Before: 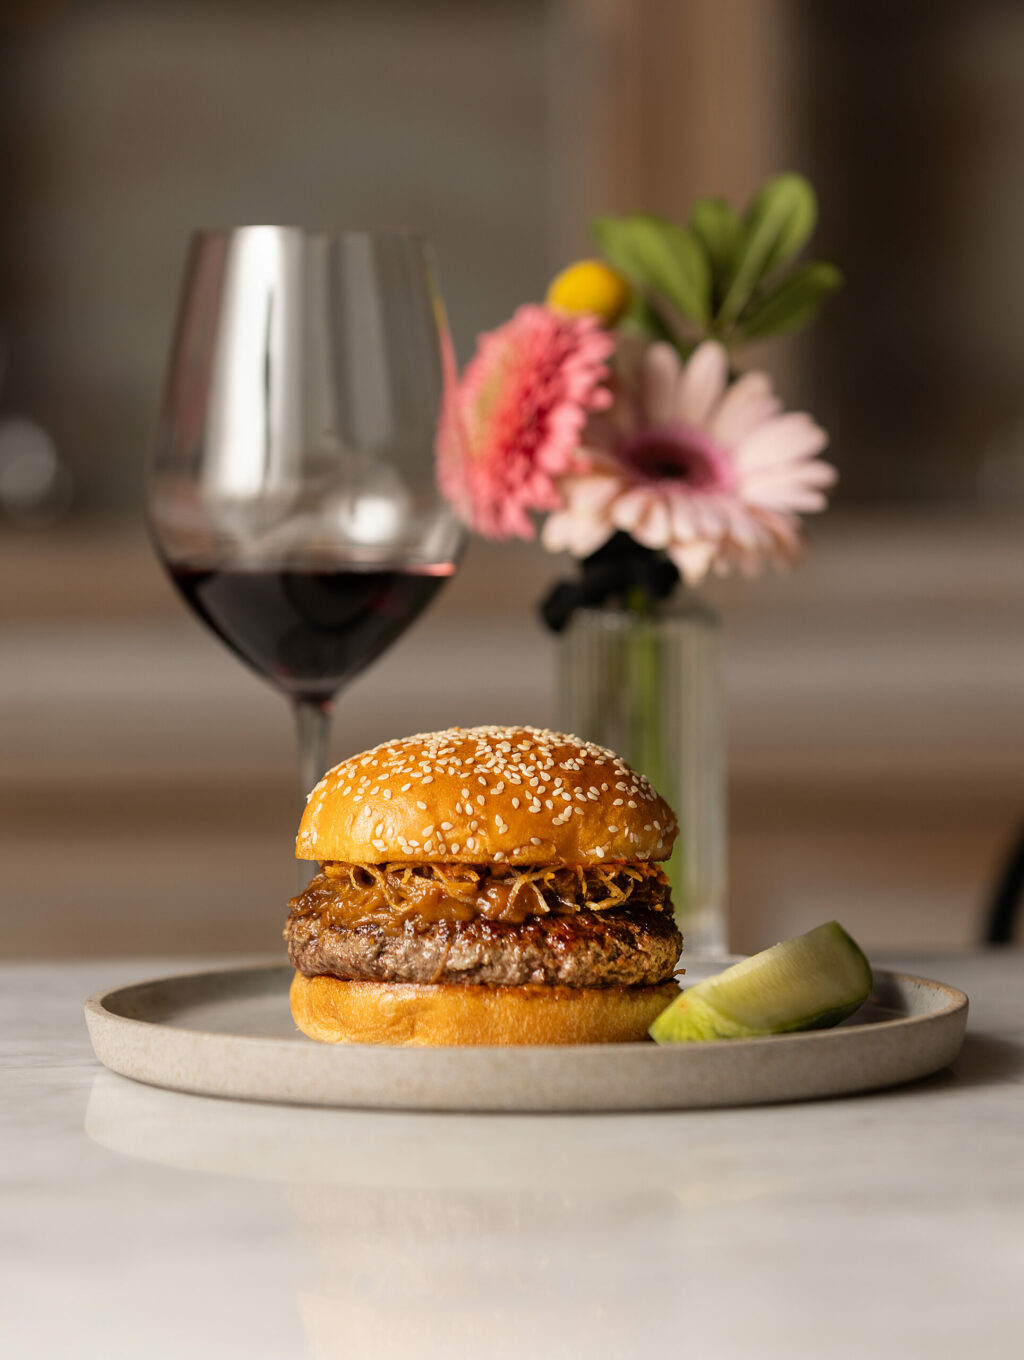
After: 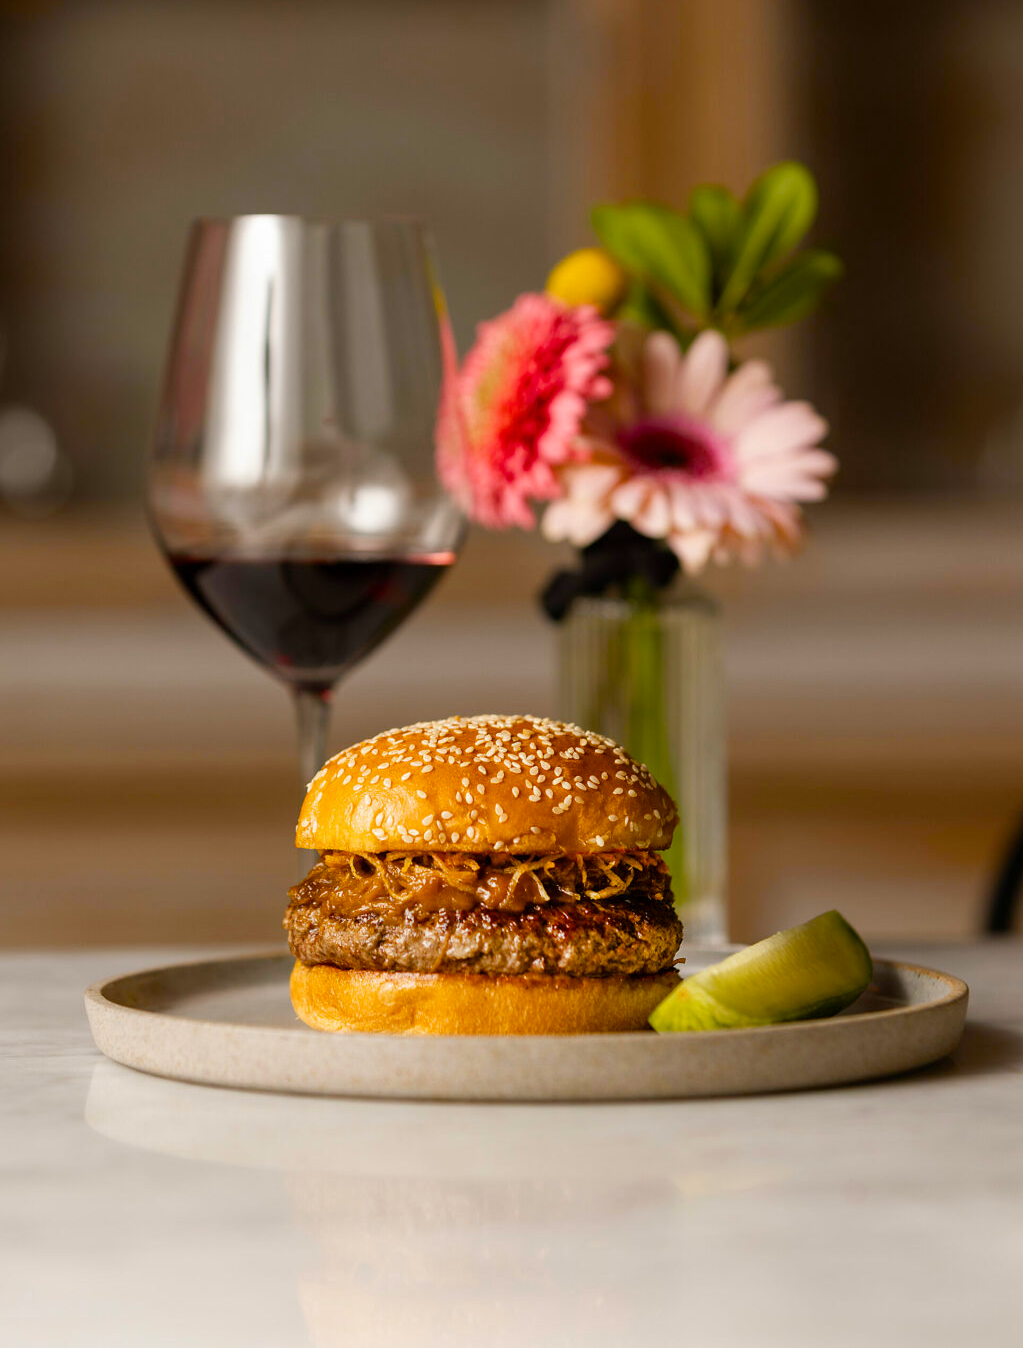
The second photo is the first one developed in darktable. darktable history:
color balance rgb: perceptual saturation grading › global saturation 24.073%, perceptual saturation grading › highlights -23.744%, perceptual saturation grading › mid-tones 24.631%, perceptual saturation grading › shadows 38.864%, global vibrance 20%
crop: top 0.849%, right 0.018%
